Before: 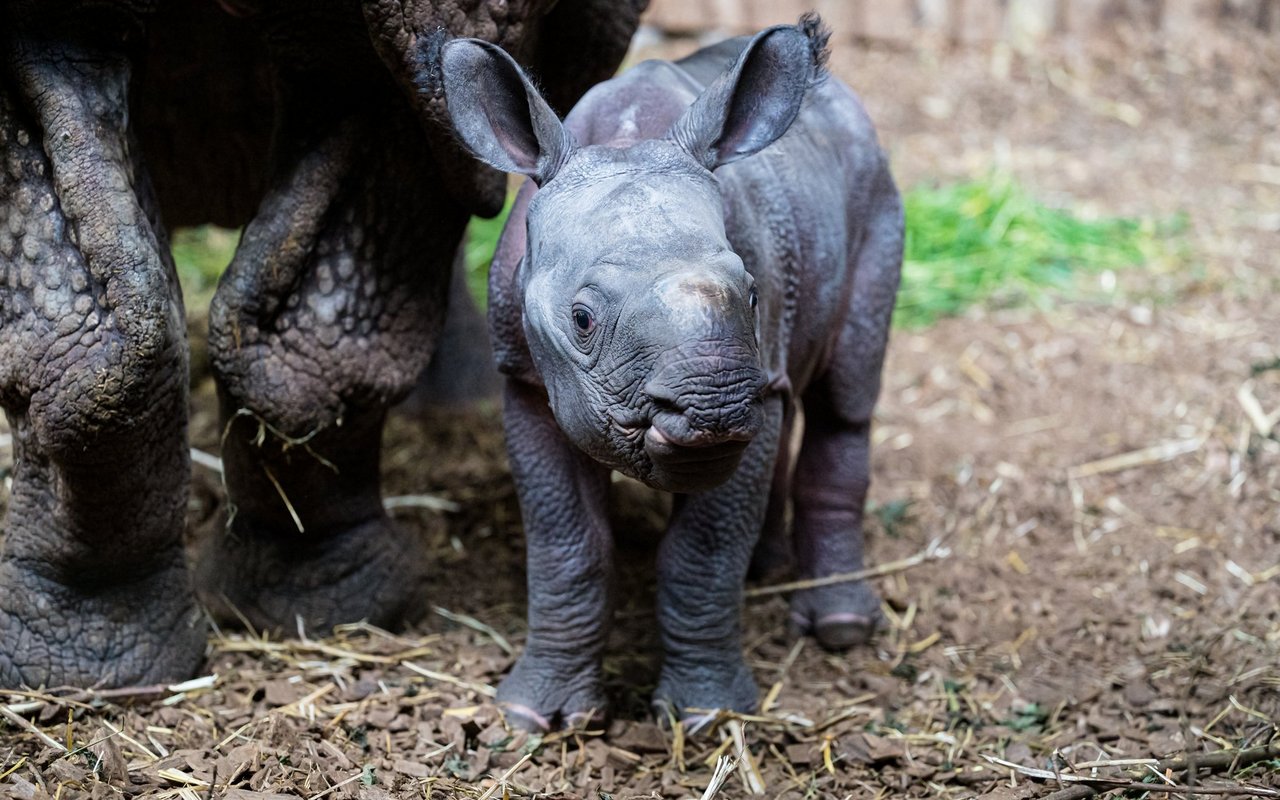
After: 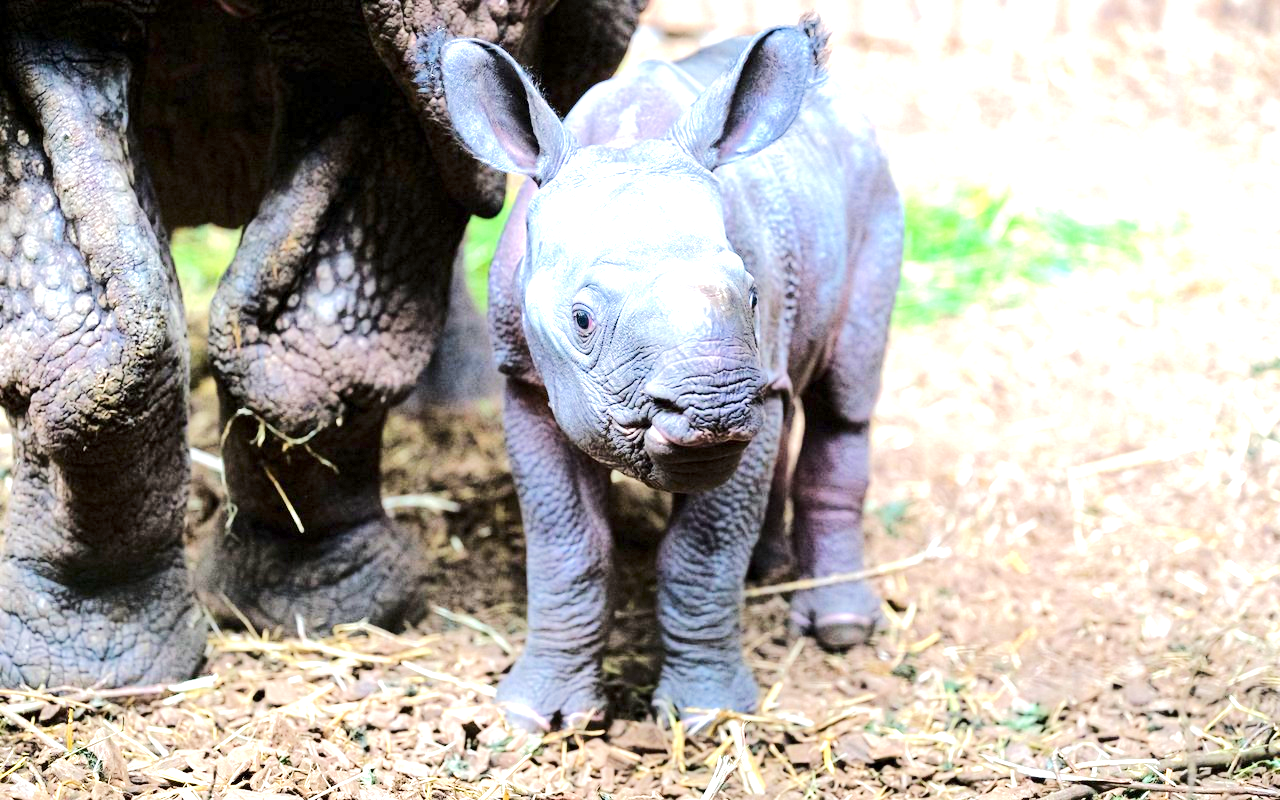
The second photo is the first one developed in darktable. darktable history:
tone equalizer: -7 EV 0.158 EV, -6 EV 0.61 EV, -5 EV 1.13 EV, -4 EV 1.34 EV, -3 EV 1.15 EV, -2 EV 0.6 EV, -1 EV 0.156 EV, edges refinement/feathering 500, mask exposure compensation -1.57 EV, preserve details no
exposure: exposure 1.272 EV, compensate highlight preservation false
color balance rgb: power › hue 72.83°, perceptual saturation grading › global saturation 0.344%, perceptual brilliance grading › mid-tones 10.431%, perceptual brilliance grading › shadows 15.186%
